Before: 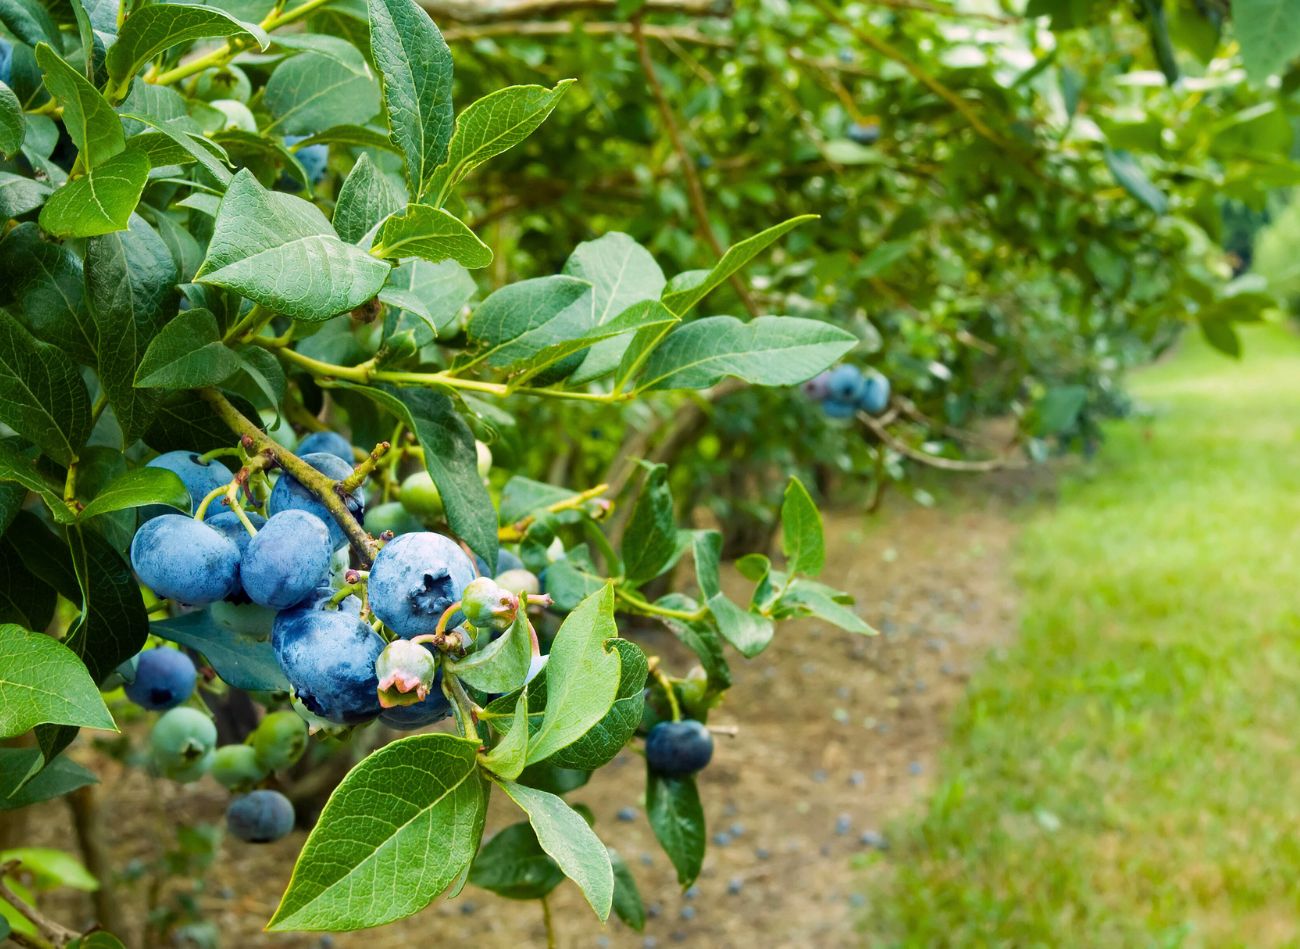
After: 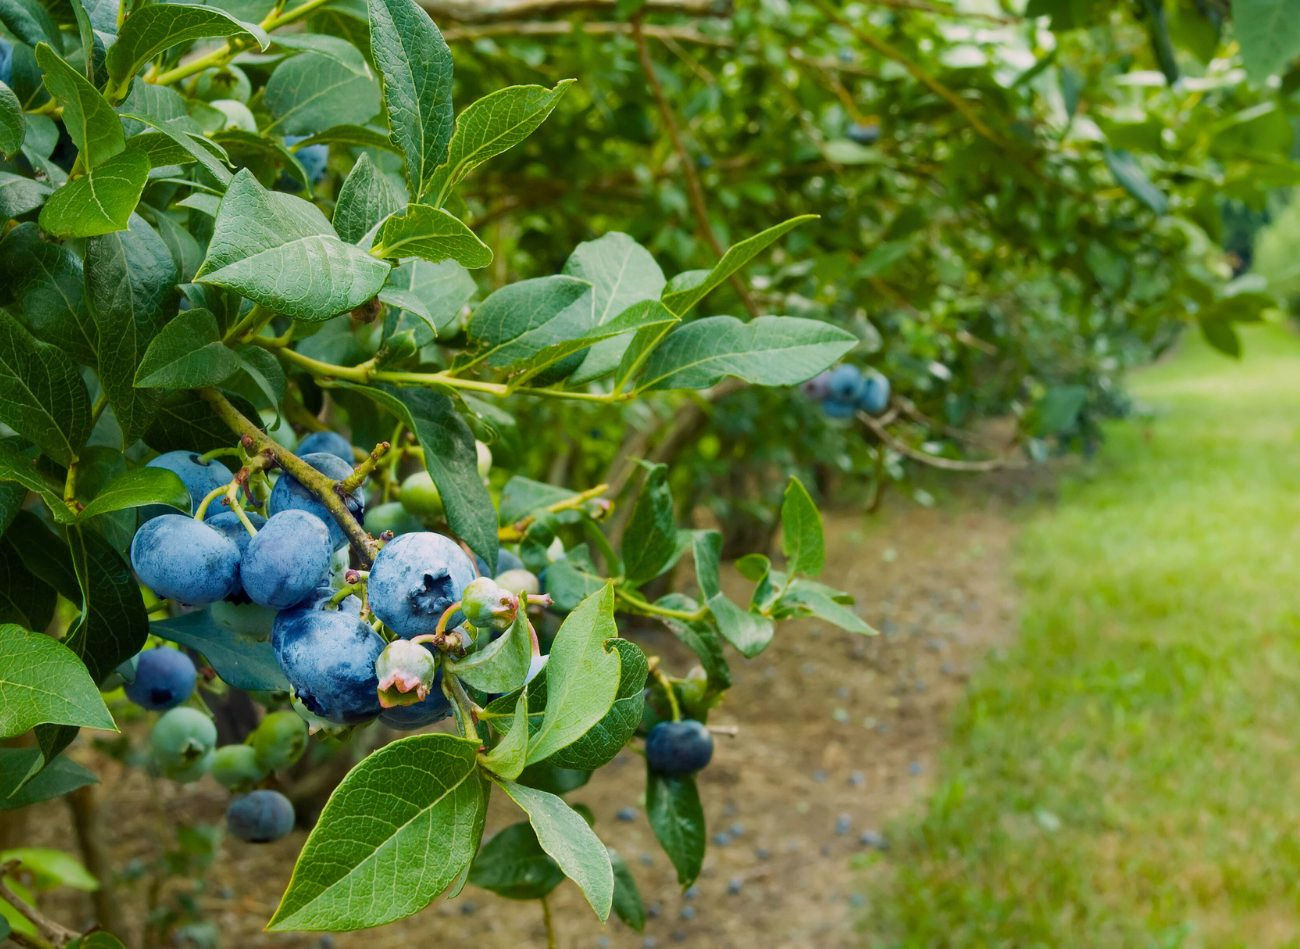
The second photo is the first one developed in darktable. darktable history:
tone equalizer: -8 EV 0.279 EV, -7 EV 0.41 EV, -6 EV 0.379 EV, -5 EV 0.245 EV, -3 EV -0.245 EV, -2 EV -0.409 EV, -1 EV -0.42 EV, +0 EV -0.275 EV
